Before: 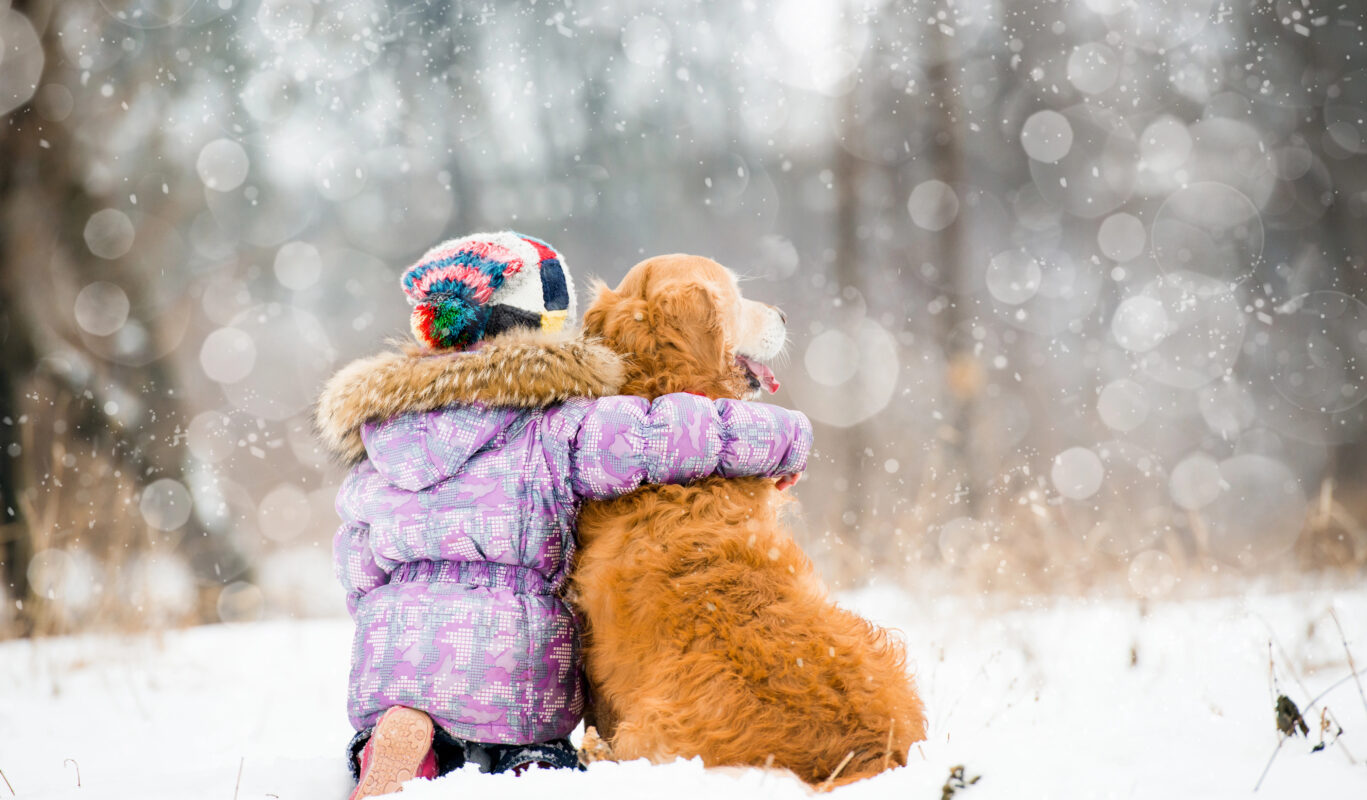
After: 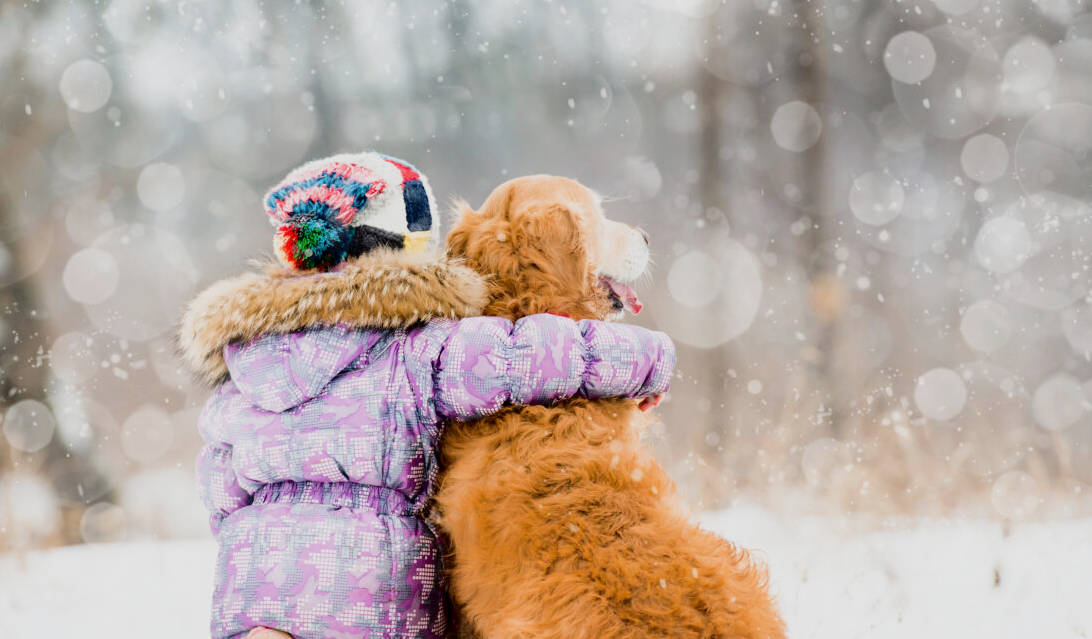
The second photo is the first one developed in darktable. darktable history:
crop and rotate: left 10.071%, top 10.071%, right 10.02%, bottom 10.02%
sigmoid: contrast 1.22, skew 0.65
fill light: exposure -2 EV, width 8.6
